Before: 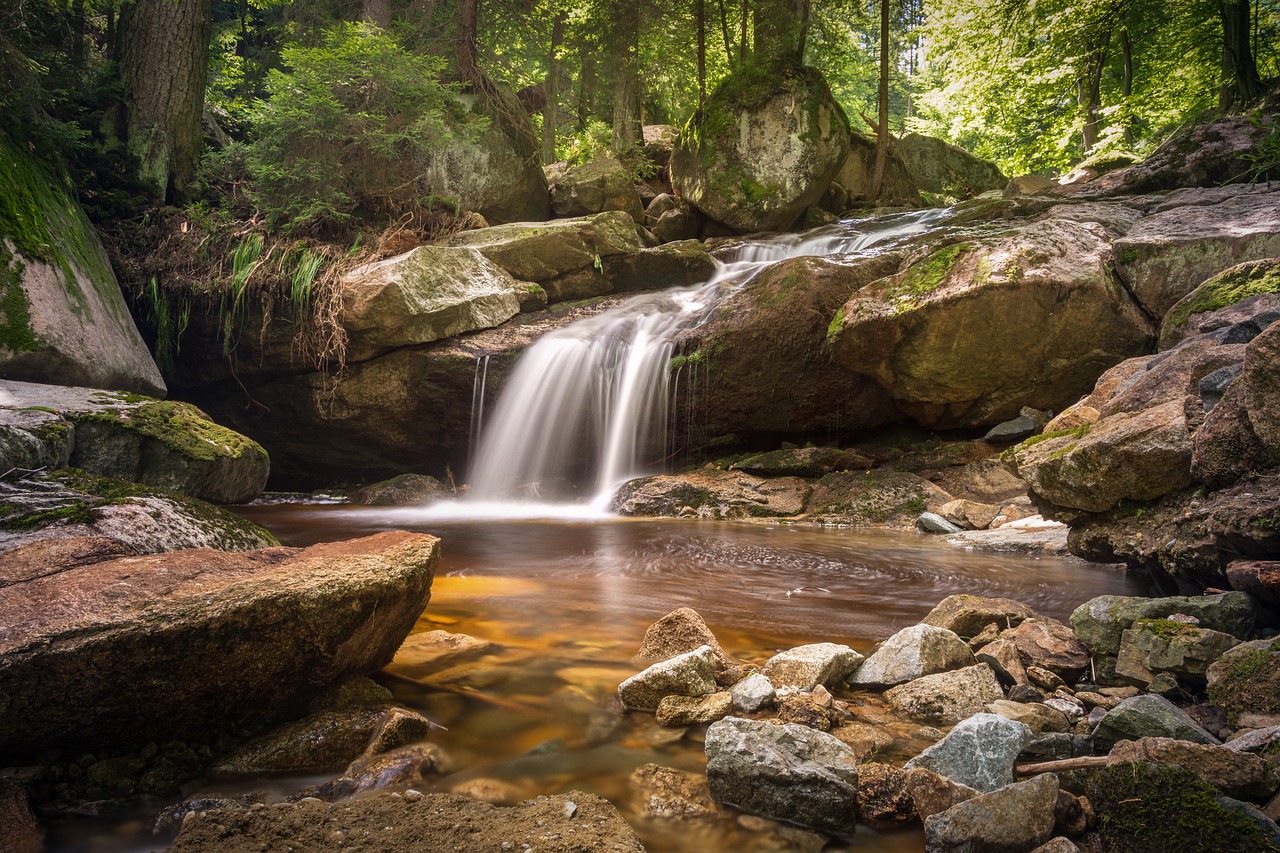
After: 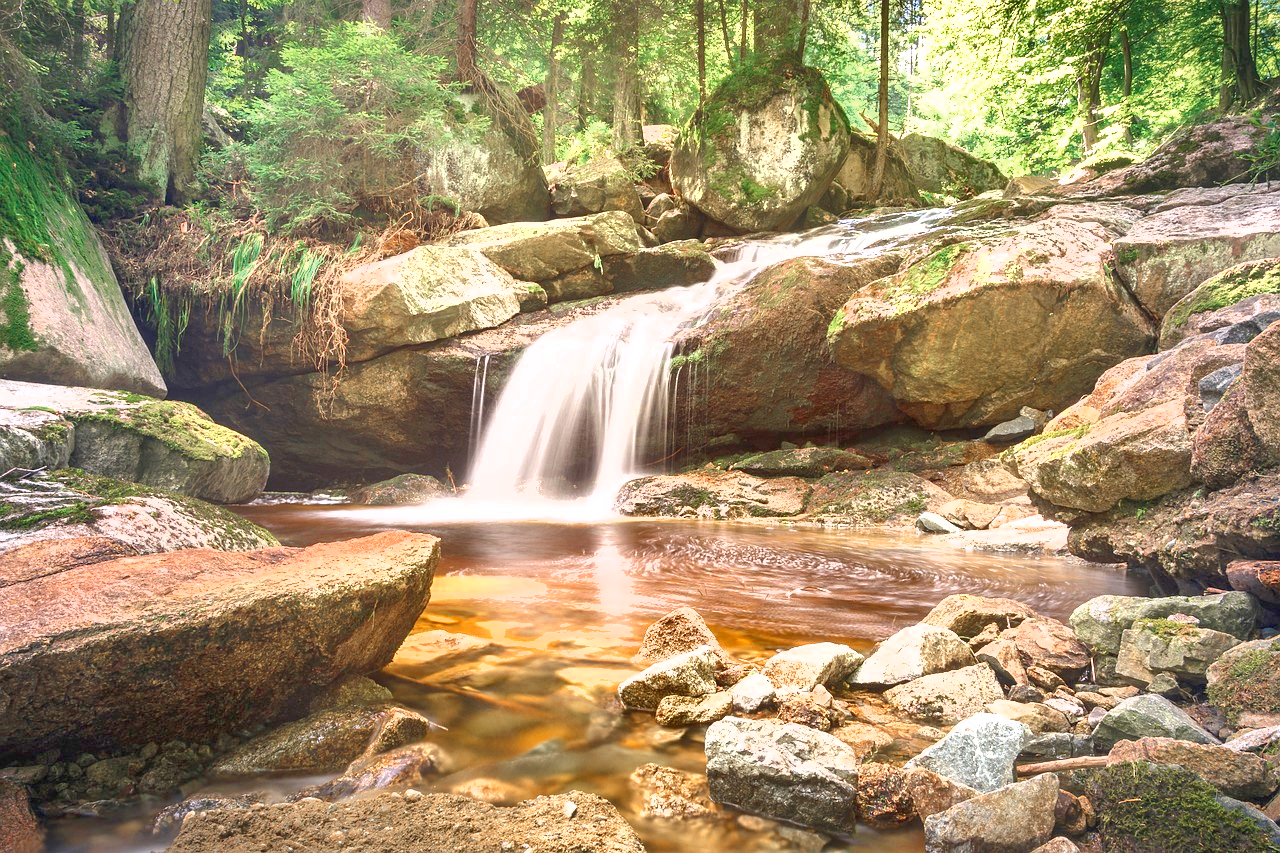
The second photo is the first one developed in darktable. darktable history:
exposure: black level correction 0, exposure 1.675 EV, compensate exposure bias true, compensate highlight preservation false
levels: levels [0, 0.397, 0.955]
color zones: curves: ch0 [(0, 0.5) (0.125, 0.4) (0.25, 0.5) (0.375, 0.4) (0.5, 0.4) (0.625, 0.35) (0.75, 0.35) (0.875, 0.5)]; ch1 [(0, 0.35) (0.125, 0.45) (0.25, 0.35) (0.375, 0.35) (0.5, 0.35) (0.625, 0.35) (0.75, 0.45) (0.875, 0.35)]; ch2 [(0, 0.6) (0.125, 0.5) (0.25, 0.5) (0.375, 0.6) (0.5, 0.6) (0.625, 0.5) (0.75, 0.5) (0.875, 0.5)]
shadows and highlights: radius 108.52, shadows 23.73, highlights -59.32, low approximation 0.01, soften with gaussian
